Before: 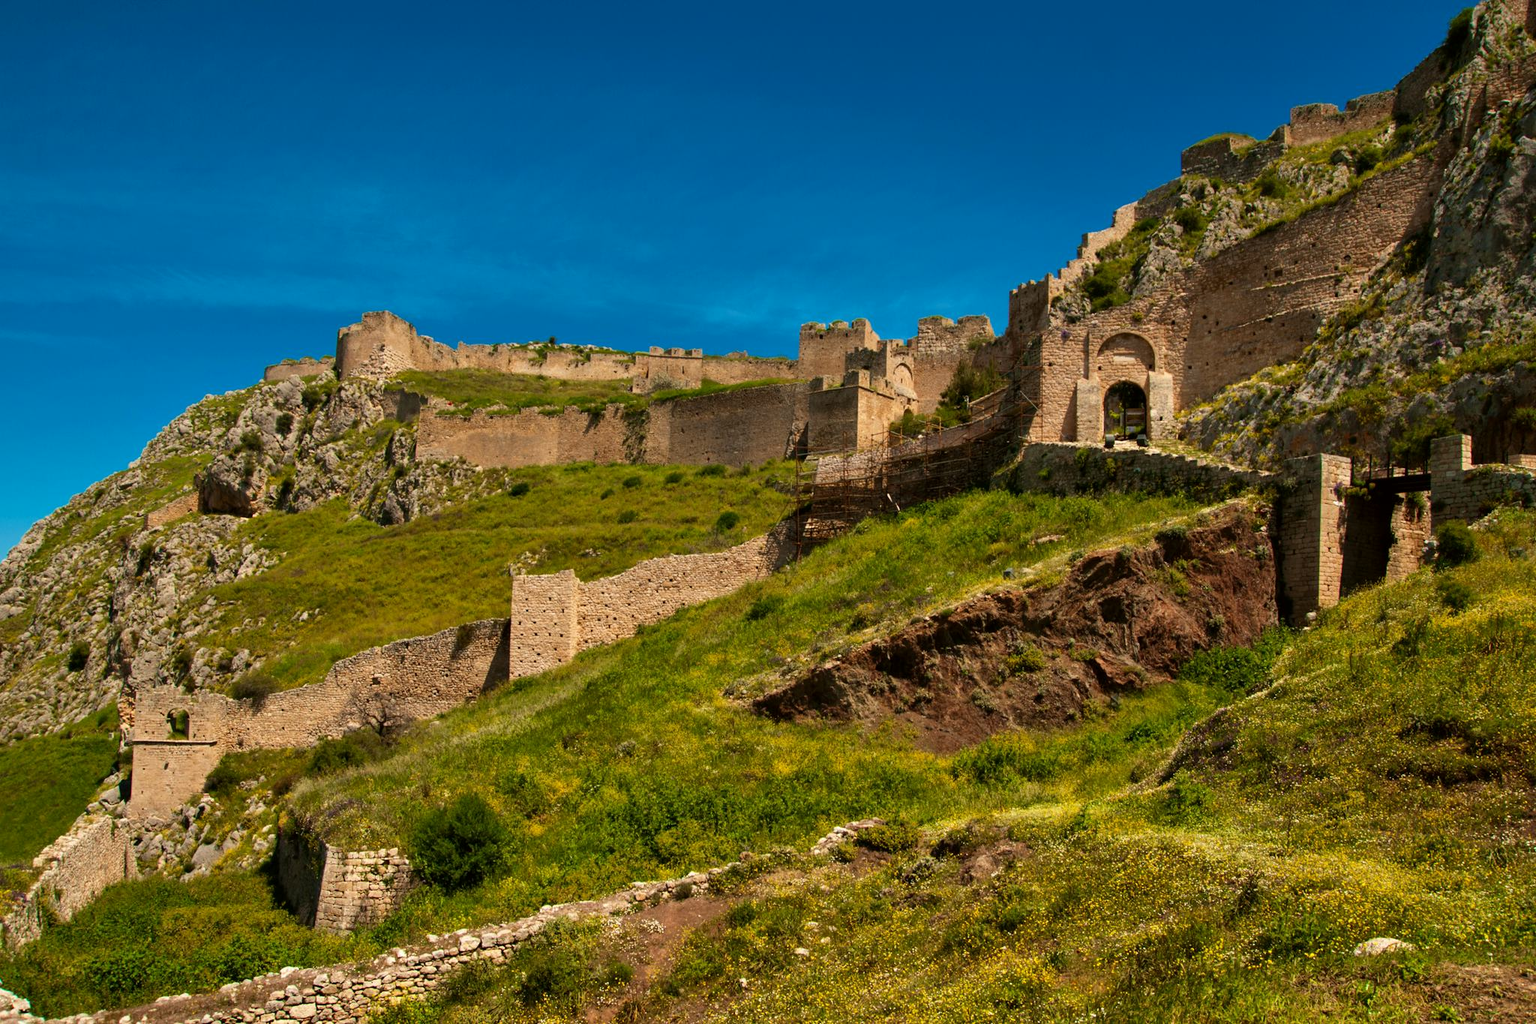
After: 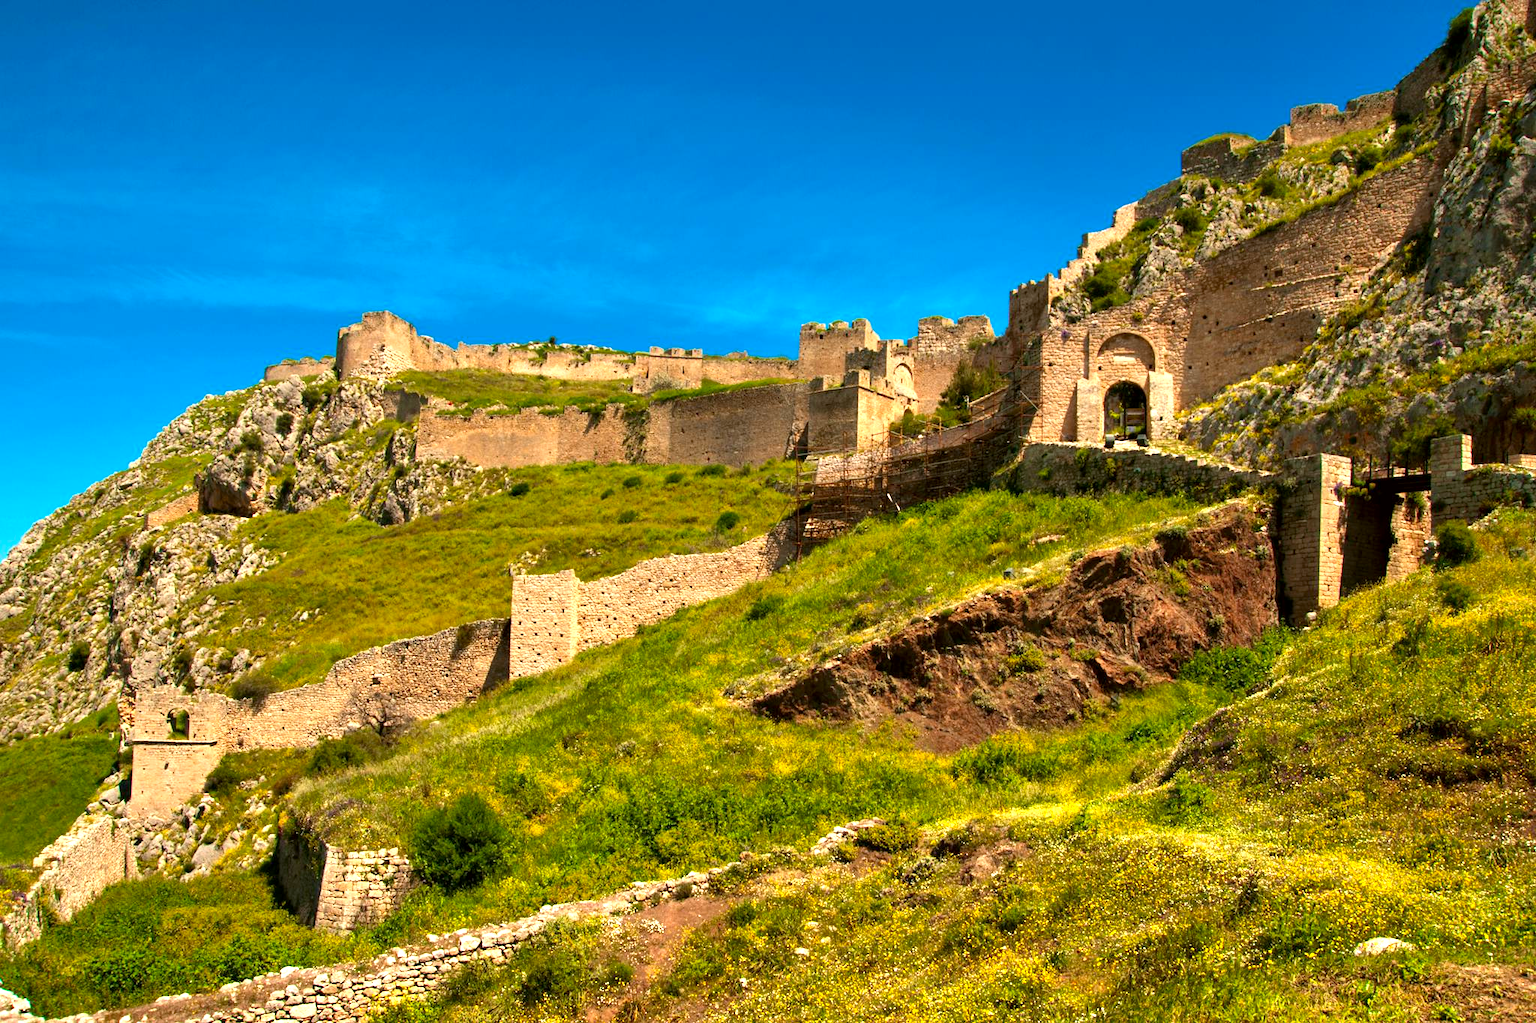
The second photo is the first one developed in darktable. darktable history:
contrast brightness saturation: saturation 0.1
tone equalizer: on, module defaults
exposure: black level correction 0.001, exposure 0.955 EV, compensate exposure bias true, compensate highlight preservation false
